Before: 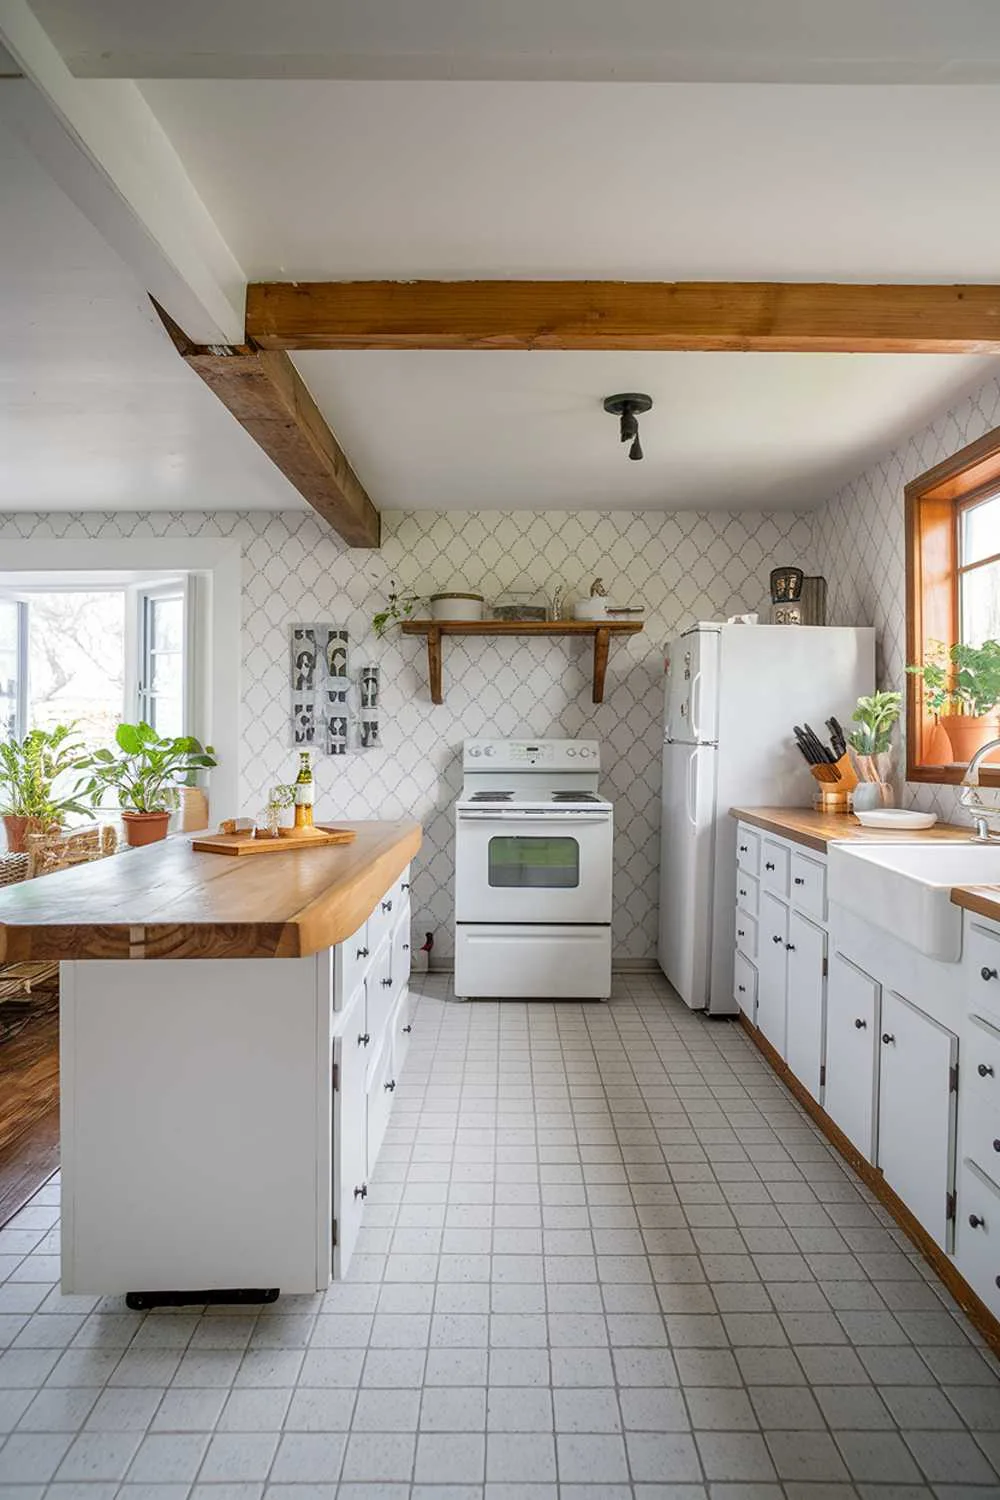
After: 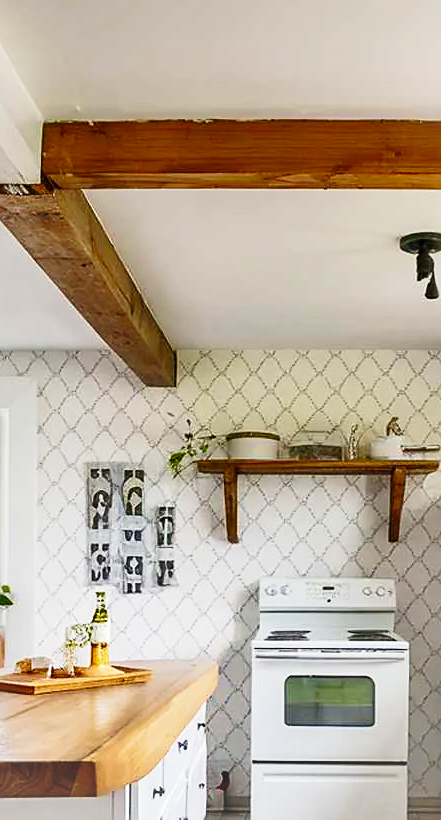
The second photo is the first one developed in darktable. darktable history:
crop: left 20.461%, top 10.781%, right 35.345%, bottom 34.545%
velvia: strength 26.52%
sharpen: radius 1.842, amount 0.412, threshold 1.605
vignetting: fall-off radius 32.48%, brightness 0.054, saturation 0.001
shadows and highlights: soften with gaussian
base curve: curves: ch0 [(0, 0) (0.028, 0.03) (0.121, 0.232) (0.46, 0.748) (0.859, 0.968) (1, 1)], preserve colors none
